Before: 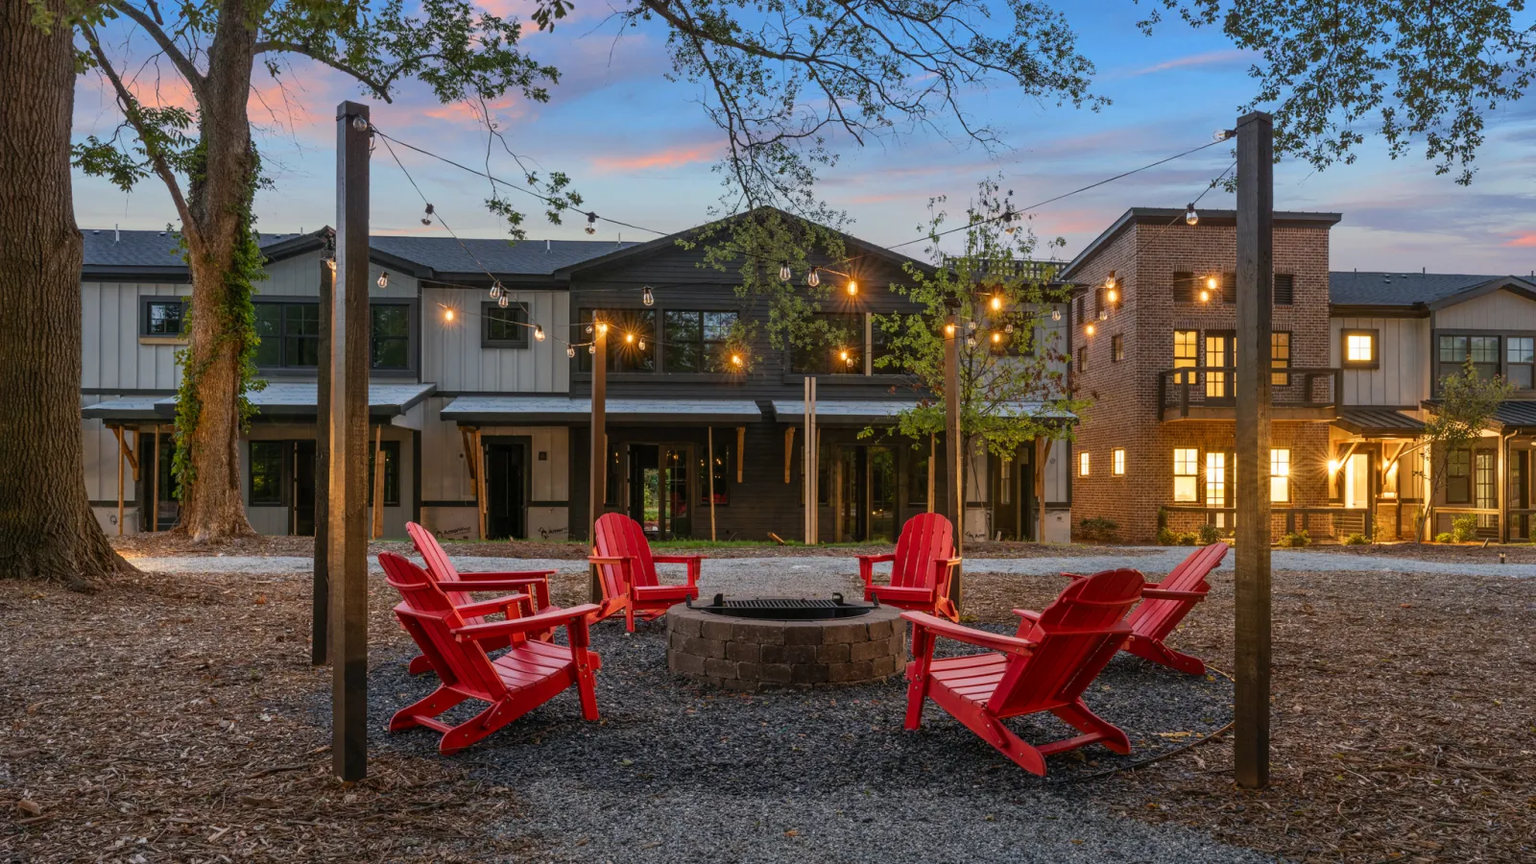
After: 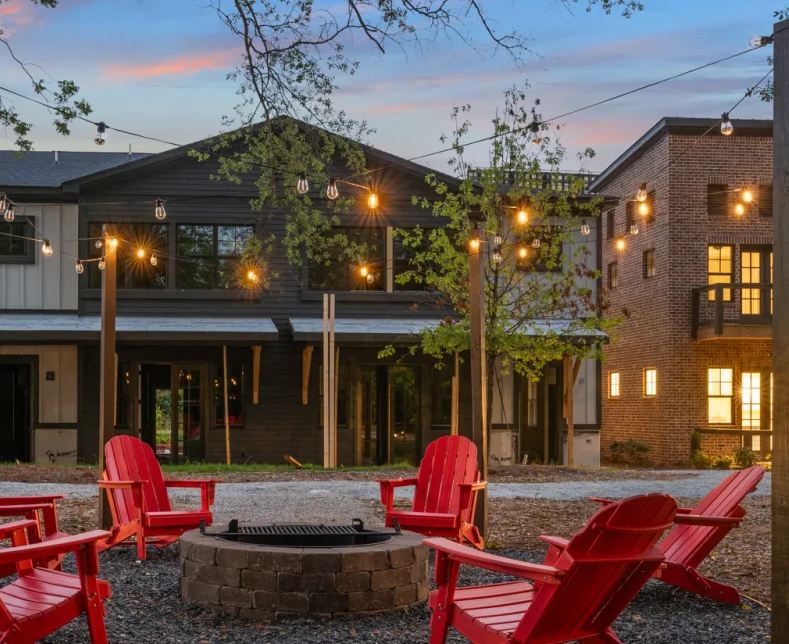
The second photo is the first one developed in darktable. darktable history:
exposure: compensate exposure bias true, compensate highlight preservation false
crop: left 32.22%, top 11.001%, right 18.408%, bottom 17.405%
